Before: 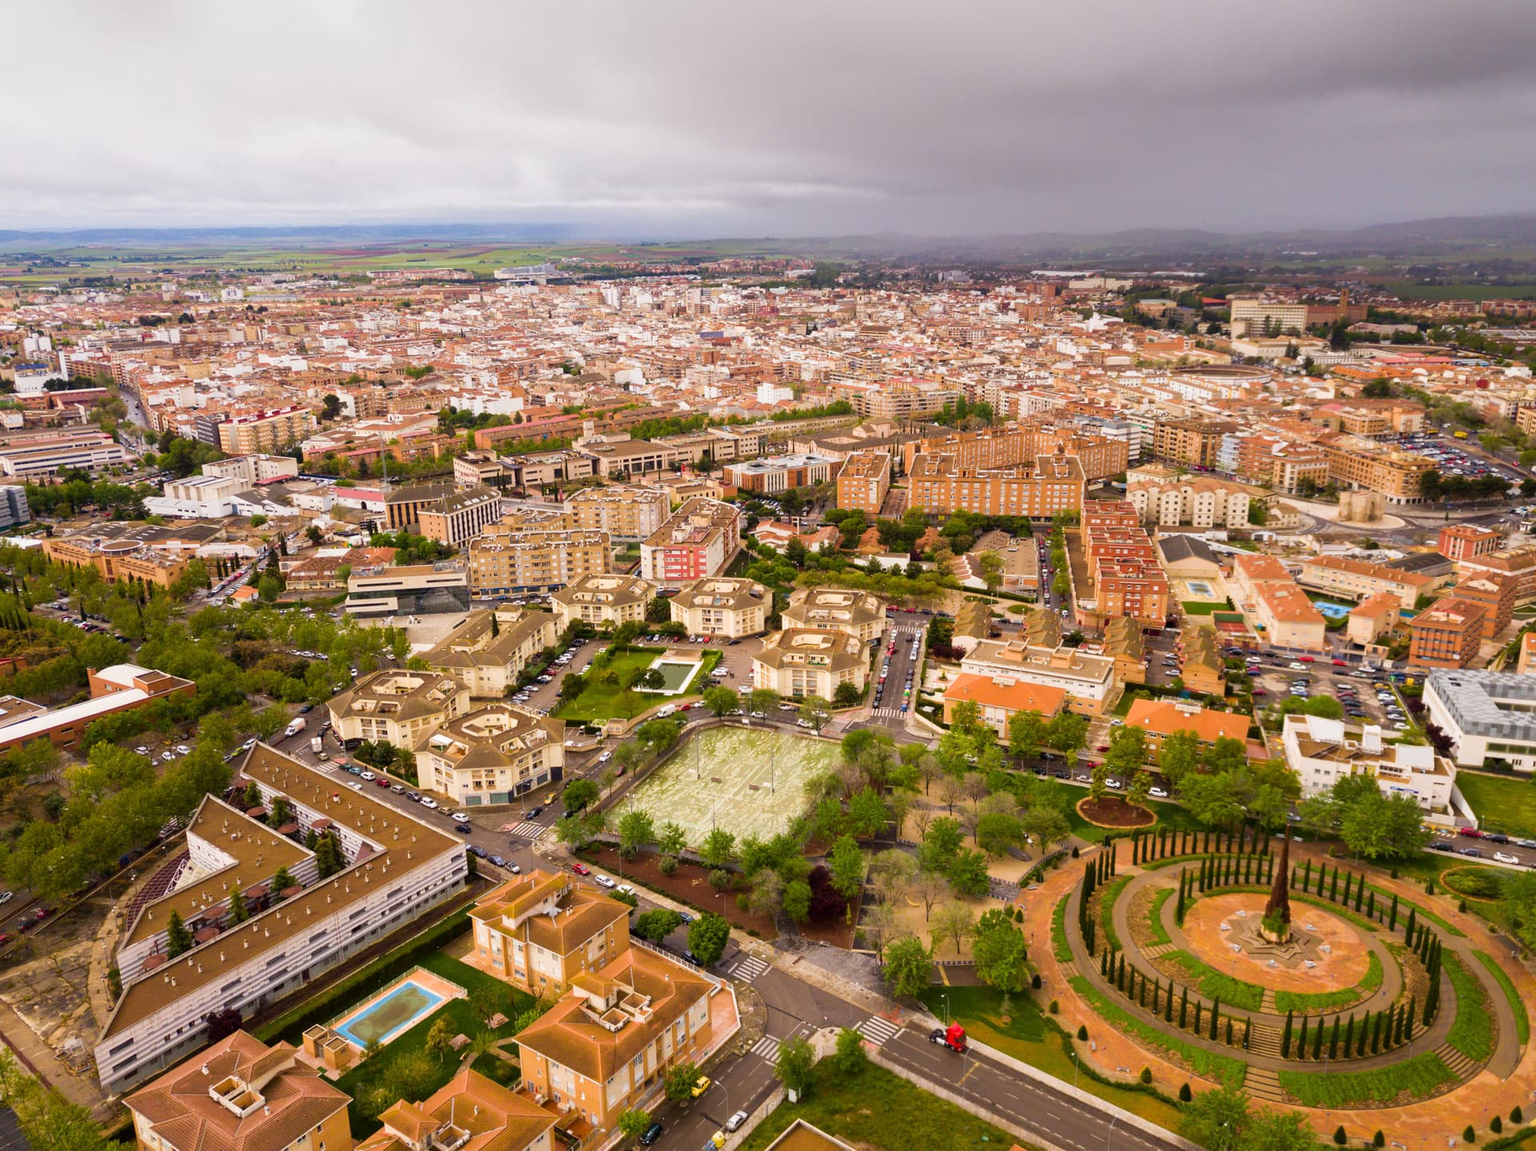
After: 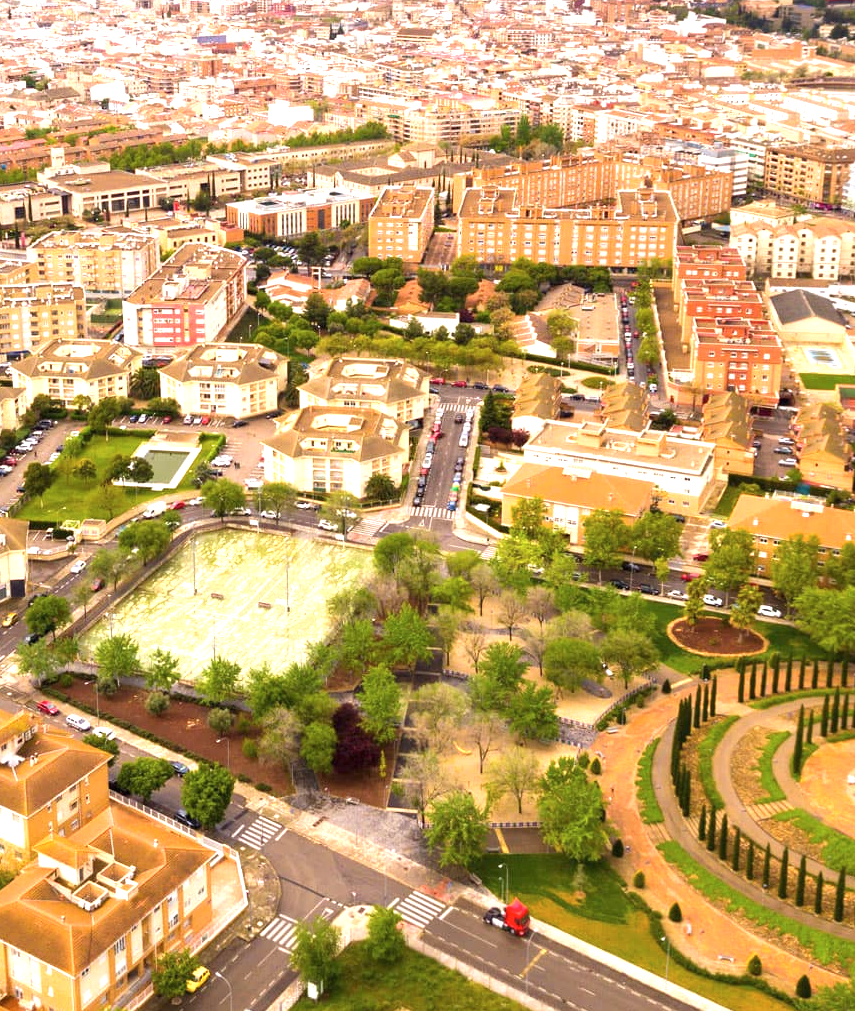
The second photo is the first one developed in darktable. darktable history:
exposure: black level correction 0, exposure 1 EV, compensate highlight preservation false
contrast brightness saturation: saturation -0.056
crop: left 35.333%, top 26.368%, right 20.095%, bottom 3.355%
